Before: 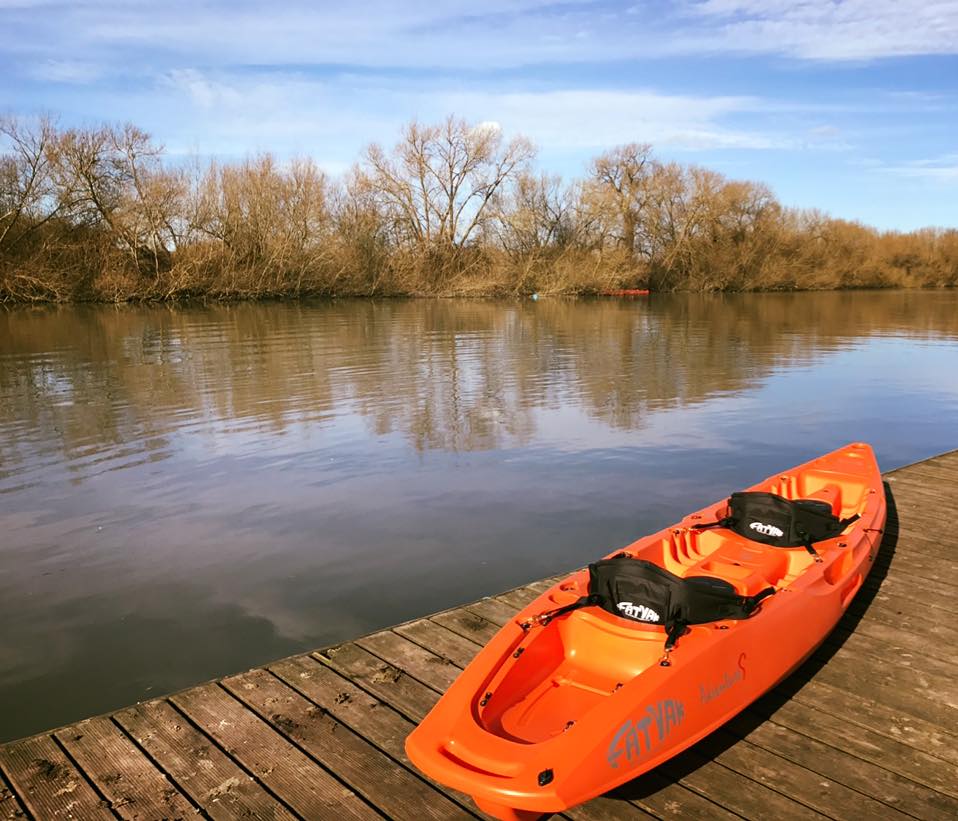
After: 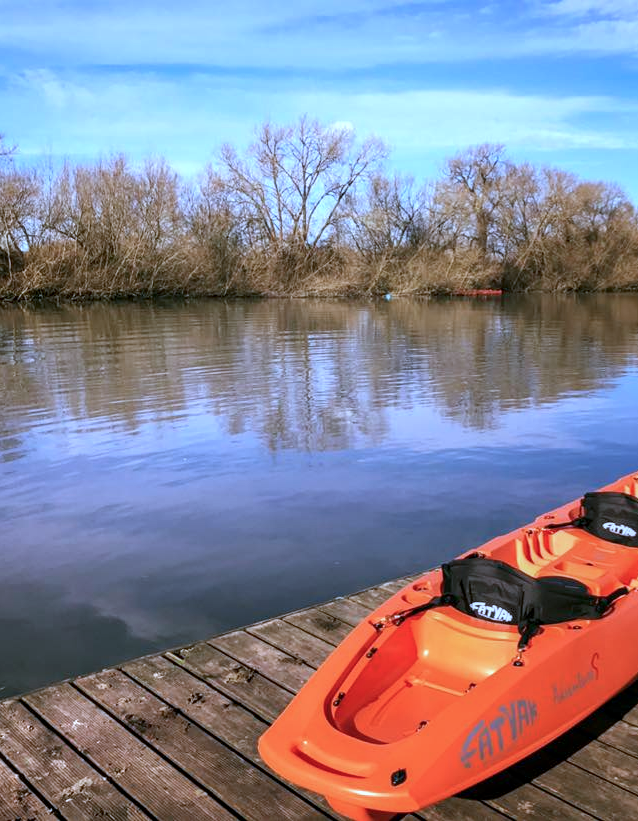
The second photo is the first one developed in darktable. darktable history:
local contrast: on, module defaults
crop and rotate: left 15.422%, right 17.928%
color calibration: illuminant as shot in camera, adaptation linear Bradford (ICC v4), x 0.405, y 0.405, temperature 3615.44 K
